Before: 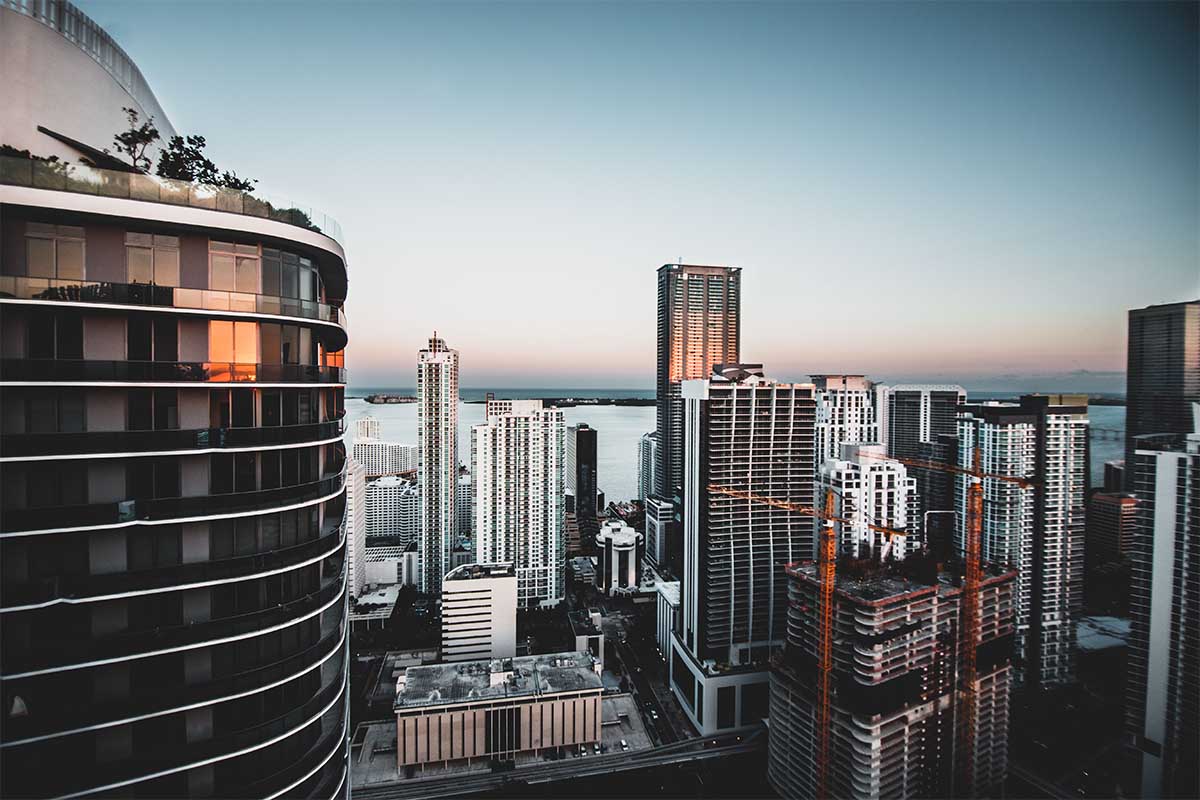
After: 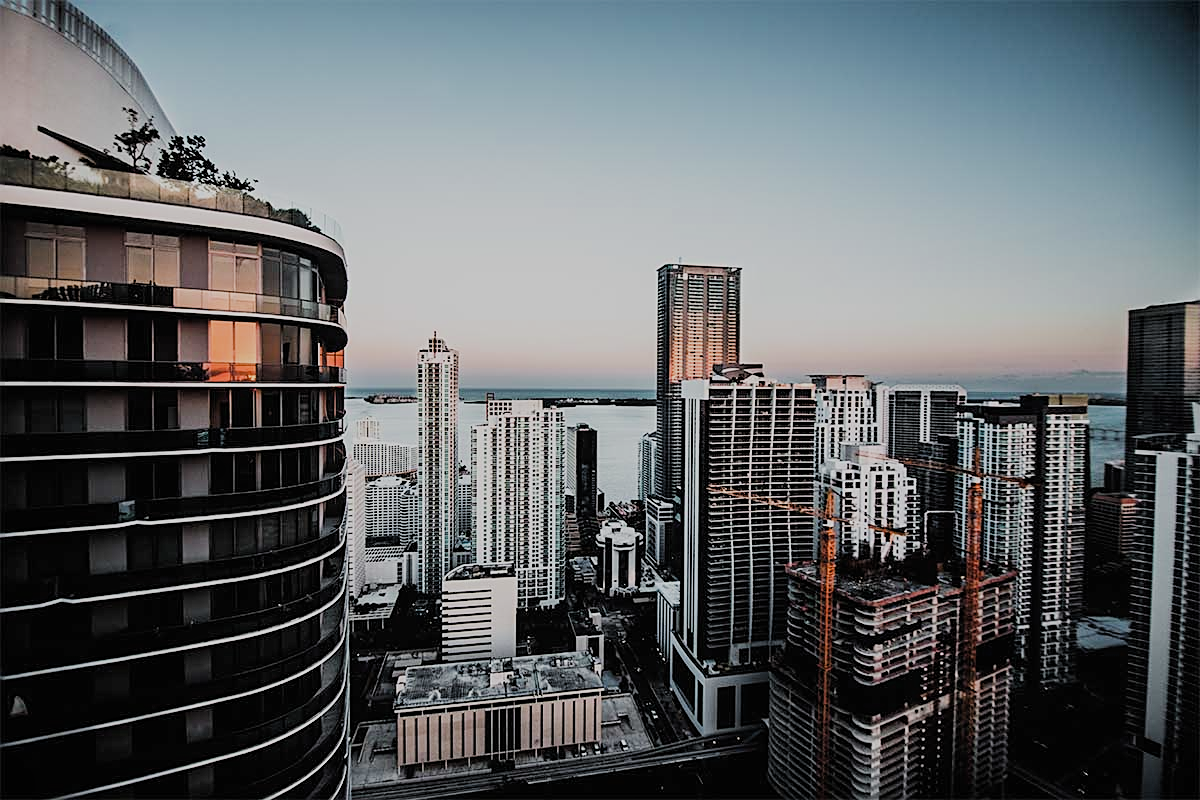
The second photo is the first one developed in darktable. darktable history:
filmic rgb: black relative exposure -6.19 EV, white relative exposure 6.97 EV, threshold 2.98 EV, hardness 2.24, enable highlight reconstruction true
sharpen: on, module defaults
local contrast: highlights 103%, shadows 98%, detail 119%, midtone range 0.2
